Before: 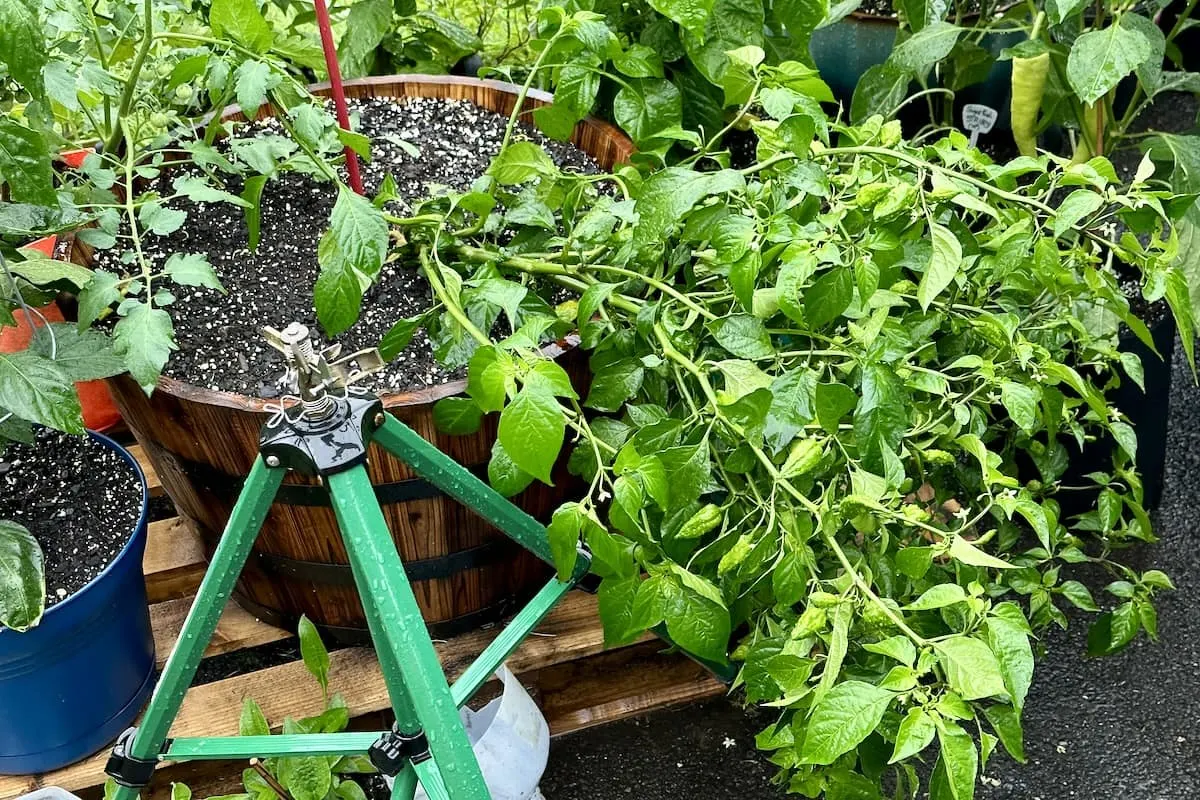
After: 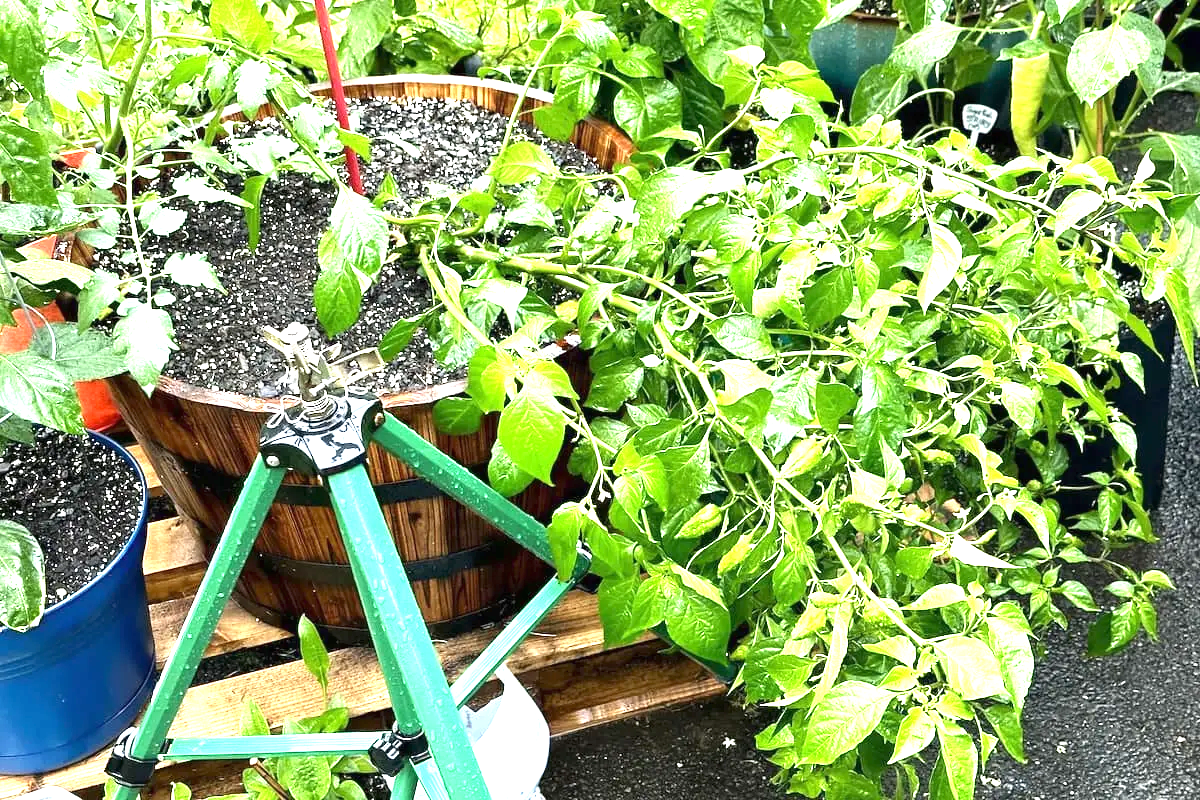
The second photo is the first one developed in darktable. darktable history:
exposure: black level correction 0, exposure 1.45 EV, compensate exposure bias true, compensate highlight preservation false
tone equalizer: on, module defaults
